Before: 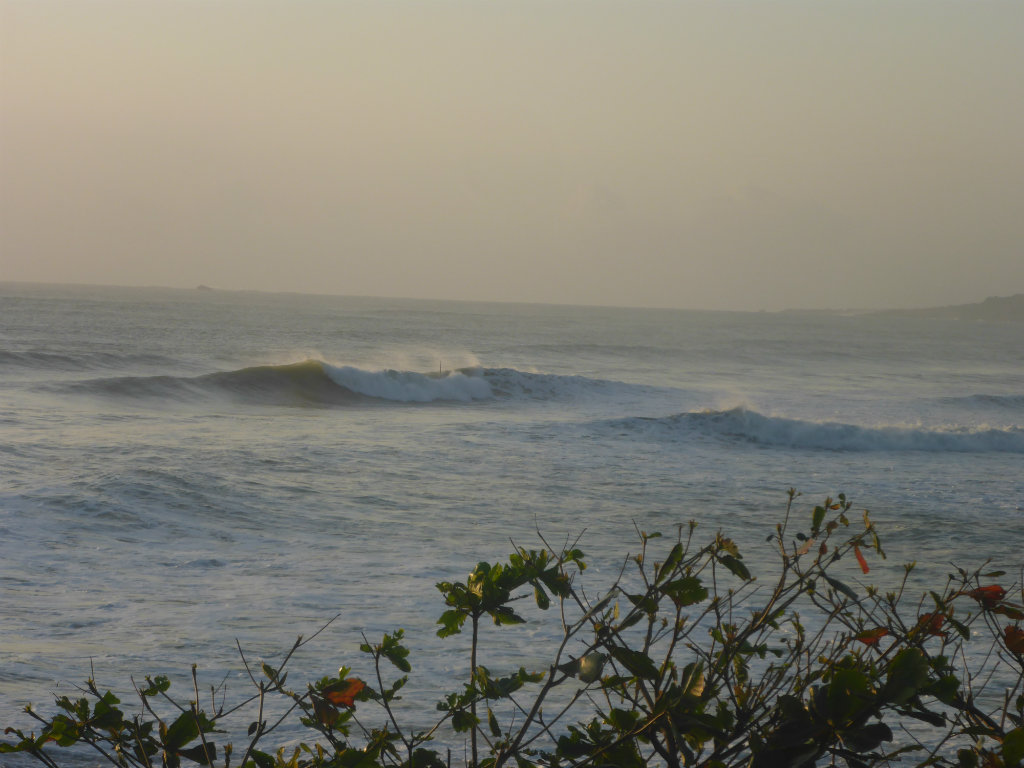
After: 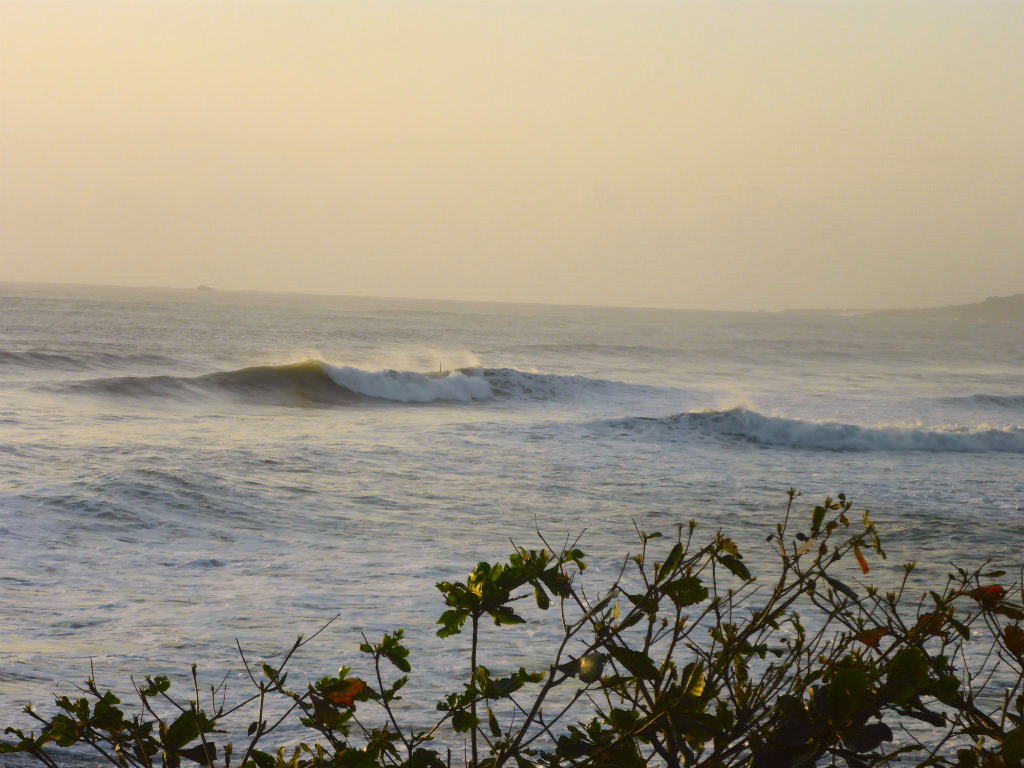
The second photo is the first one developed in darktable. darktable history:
tone curve: curves: ch0 [(0.003, 0.023) (0.071, 0.052) (0.236, 0.197) (0.466, 0.557) (0.631, 0.764) (0.806, 0.906) (1, 1)]; ch1 [(0, 0) (0.262, 0.227) (0.417, 0.386) (0.469, 0.467) (0.502, 0.51) (0.528, 0.521) (0.573, 0.555) (0.605, 0.621) (0.644, 0.671) (0.686, 0.728) (0.994, 0.987)]; ch2 [(0, 0) (0.262, 0.188) (0.385, 0.353) (0.427, 0.424) (0.495, 0.502) (0.531, 0.555) (0.583, 0.632) (0.644, 0.748) (1, 1)], color space Lab, independent channels, preserve colors none
